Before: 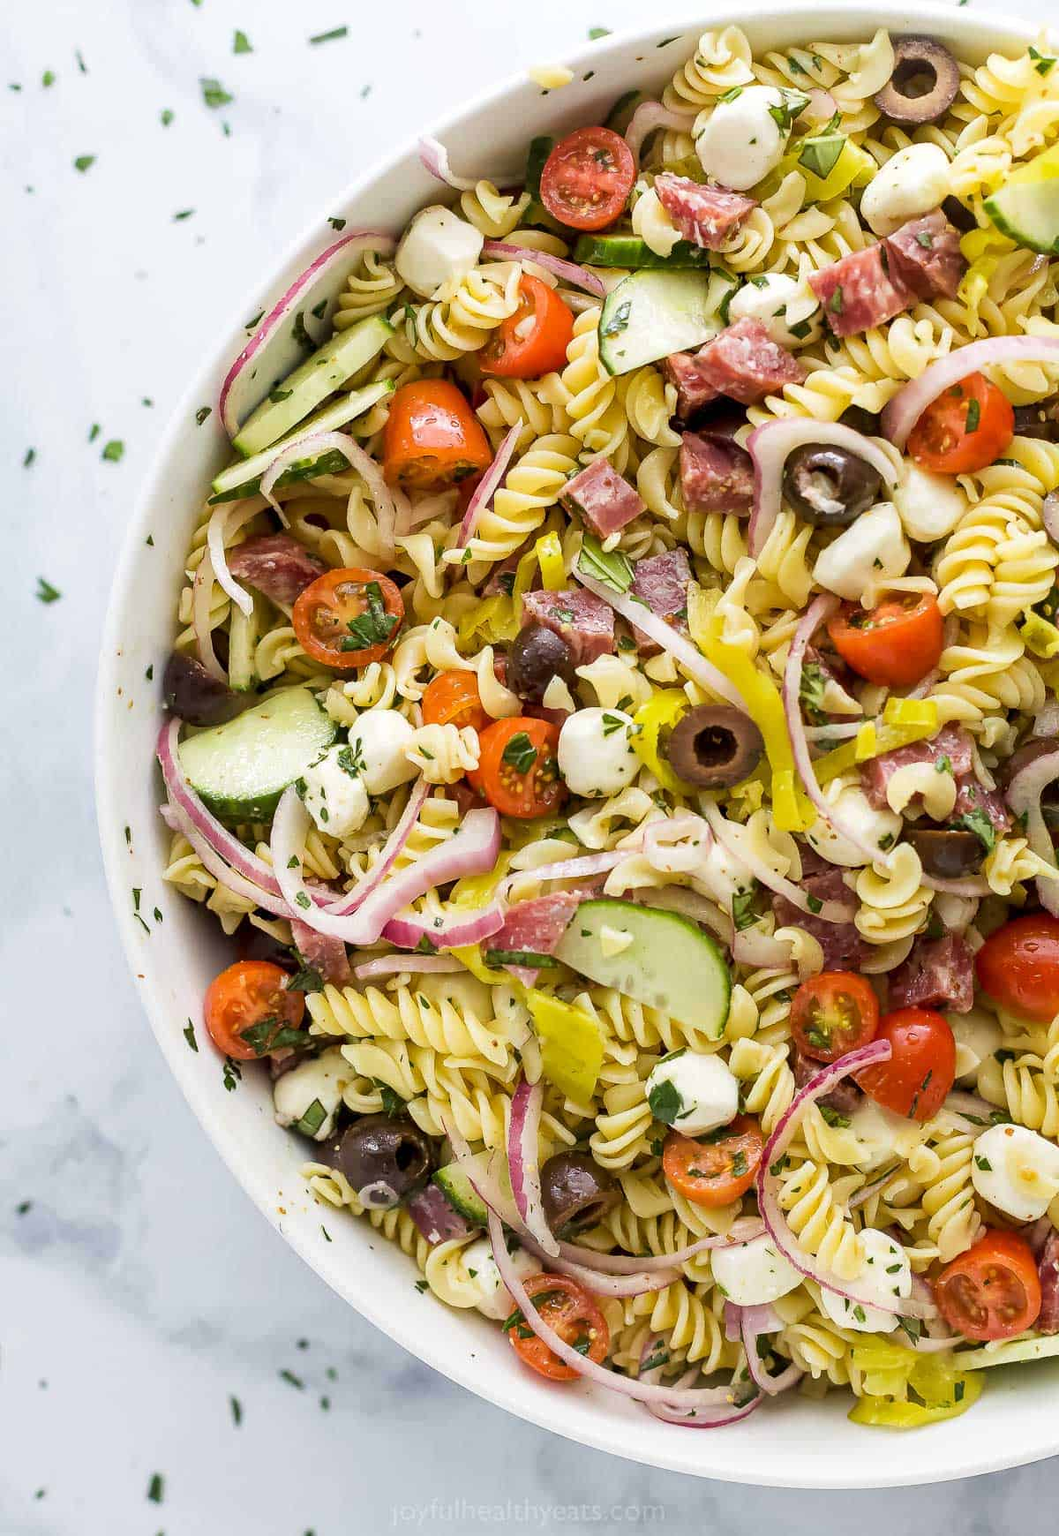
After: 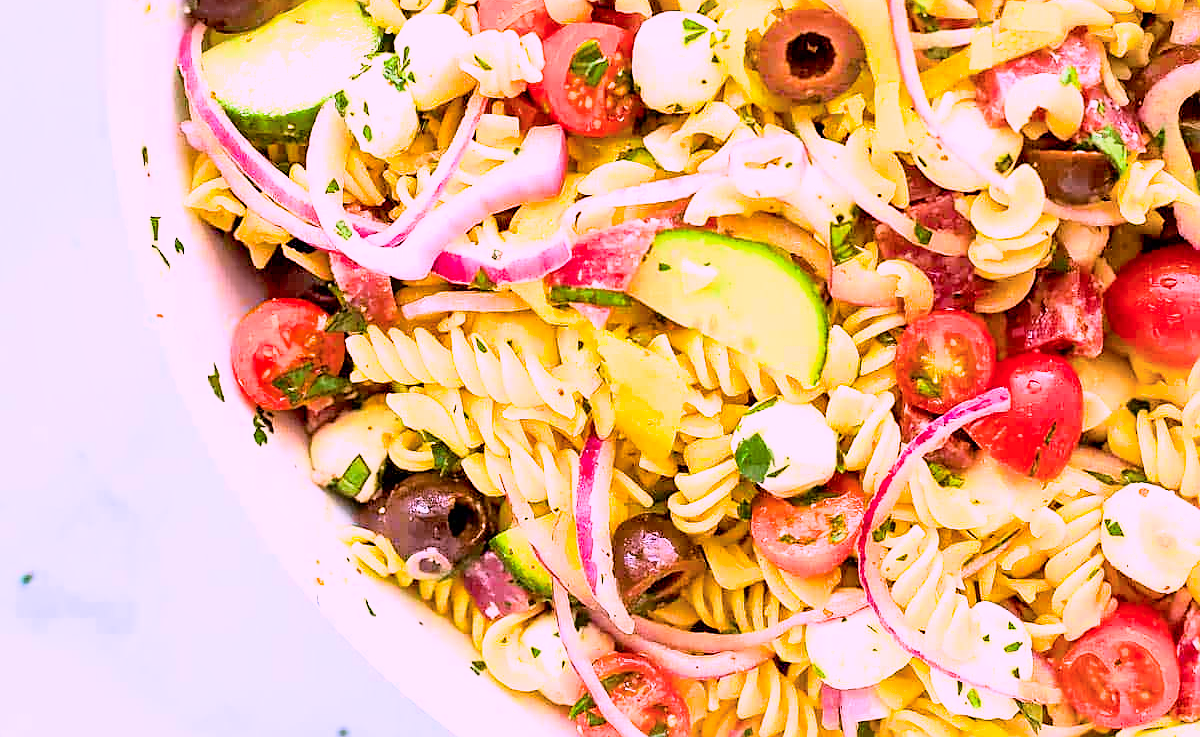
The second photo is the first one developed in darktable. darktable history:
shadows and highlights: on, module defaults
filmic rgb: black relative exposure -7.65 EV, white relative exposure 4.56 EV, hardness 3.61
crop: top 45.417%, bottom 12.202%
color balance rgb: shadows lift › chroma 2.033%, shadows lift › hue 49.99°, perceptual saturation grading › global saturation 30.729%, perceptual brilliance grading › global brilliance -5.064%, perceptual brilliance grading › highlights 24.97%, perceptual brilliance grading › mid-tones 7.1%, perceptual brilliance grading › shadows -4.551%
tone curve: curves: ch0 [(0, 0) (0.091, 0.075) (0.389, 0.441) (0.696, 0.808) (0.844, 0.908) (0.909, 0.942) (1, 0.973)]; ch1 [(0, 0) (0.437, 0.404) (0.48, 0.486) (0.5, 0.5) (0.529, 0.556) (0.58, 0.606) (0.616, 0.654) (1, 1)]; ch2 [(0, 0) (0.442, 0.415) (0.5, 0.5) (0.535, 0.567) (0.585, 0.632) (1, 1)], color space Lab, independent channels, preserve colors none
color correction: highlights a* 15.56, highlights b* -19.95
exposure: black level correction 0, exposure 1.199 EV, compensate highlight preservation false
sharpen: on, module defaults
